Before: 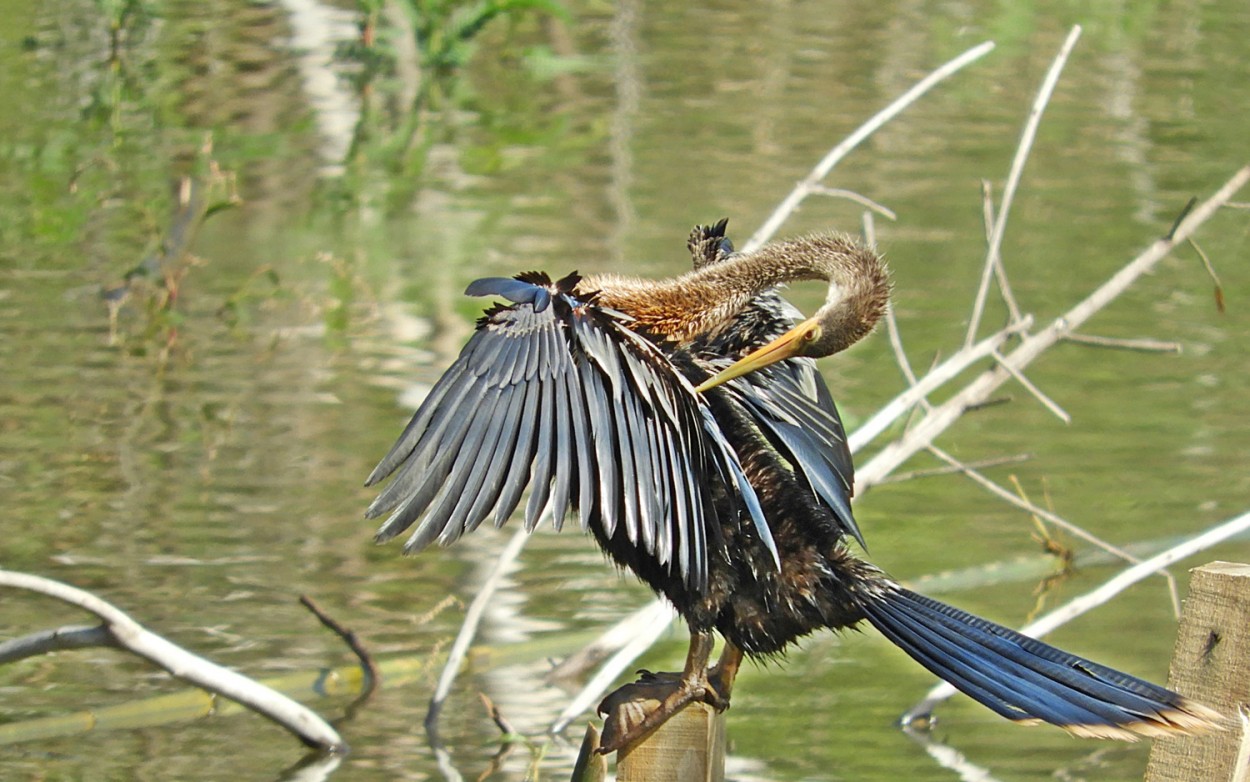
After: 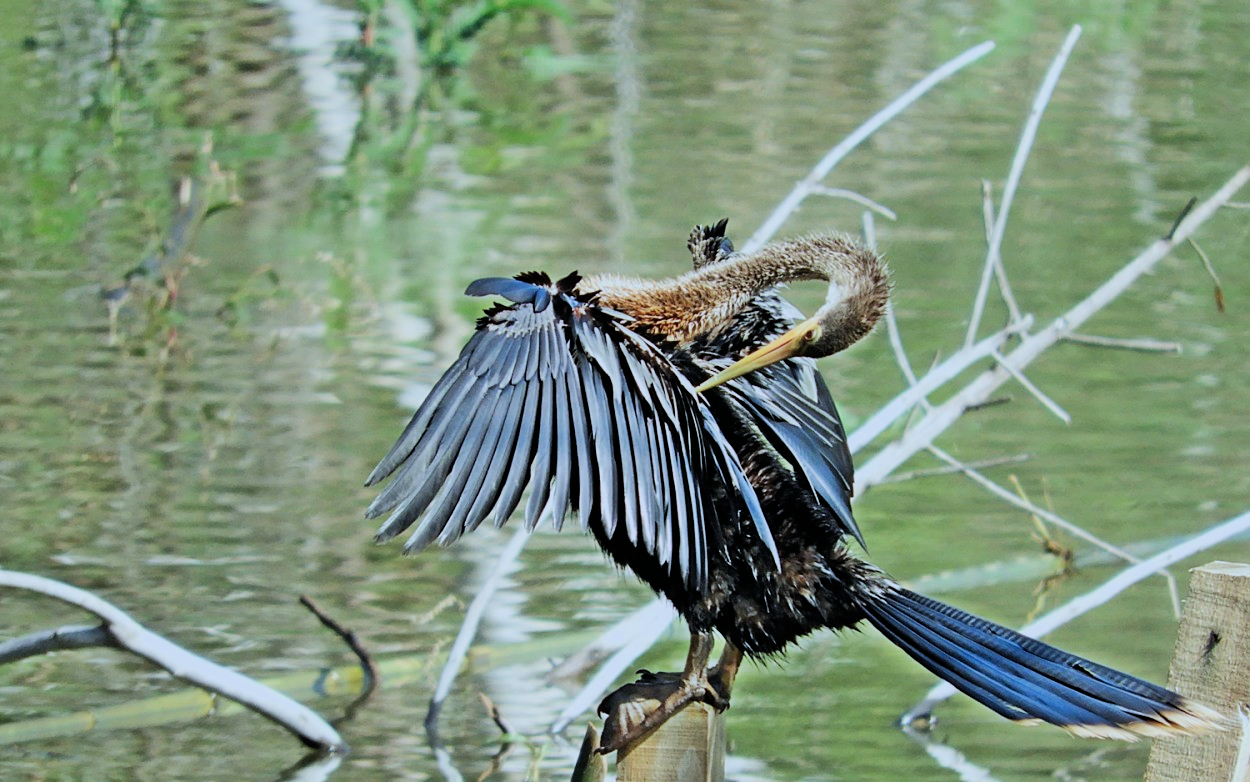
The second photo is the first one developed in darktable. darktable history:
filmic rgb: black relative exposure -5.08 EV, white relative exposure 3.98 EV, hardness 2.89, contrast 1.296
color calibration: illuminant custom, x 0.388, y 0.387, temperature 3818.58 K
